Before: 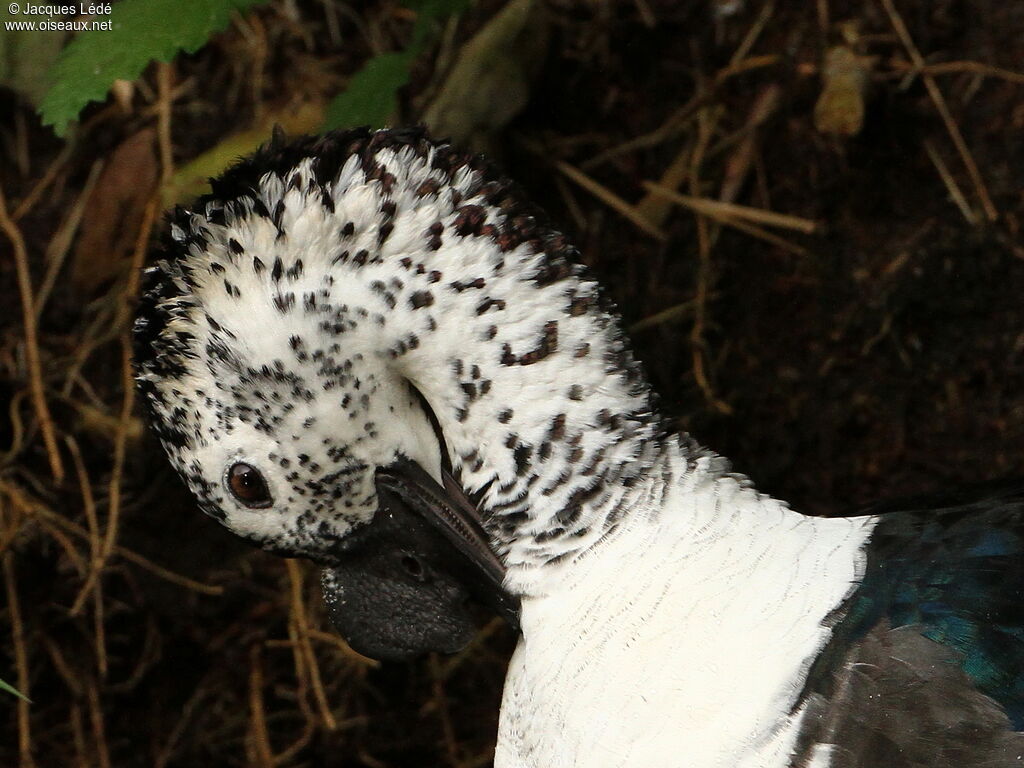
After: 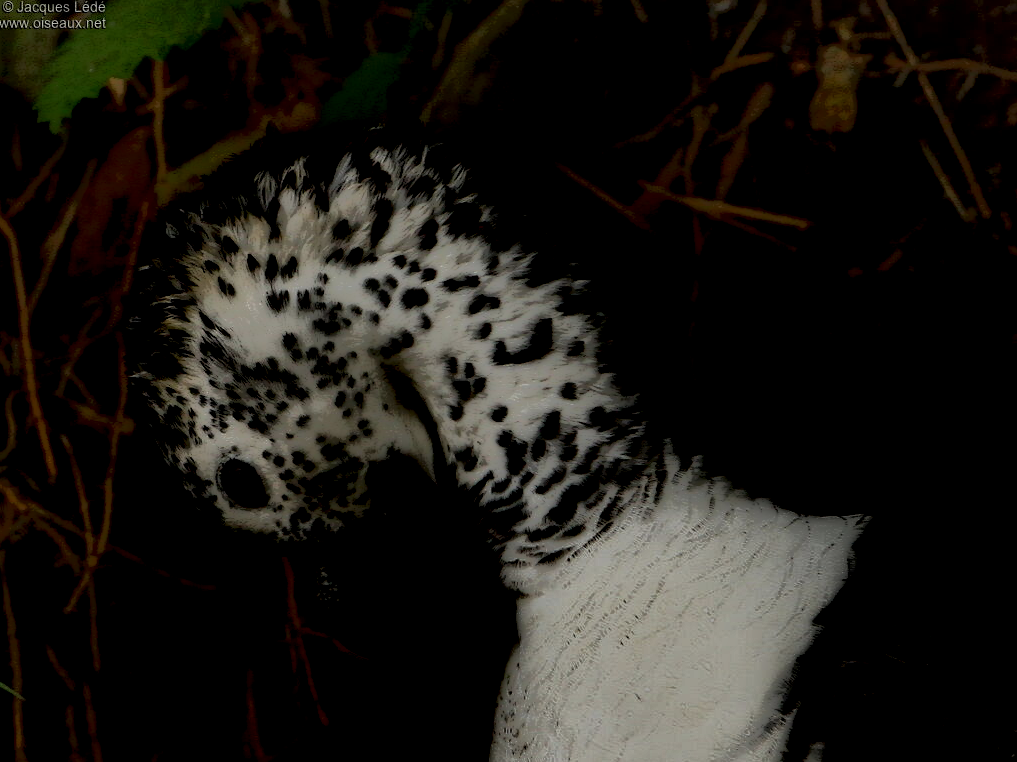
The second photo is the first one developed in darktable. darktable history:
crop and rotate: left 0.612%, top 0.303%, bottom 0.366%
local contrast: highlights 1%, shadows 225%, detail 164%, midtone range 0.002
color calibration: illuminant same as pipeline (D50), adaptation XYZ, x 0.346, y 0.358, temperature 5023.85 K
